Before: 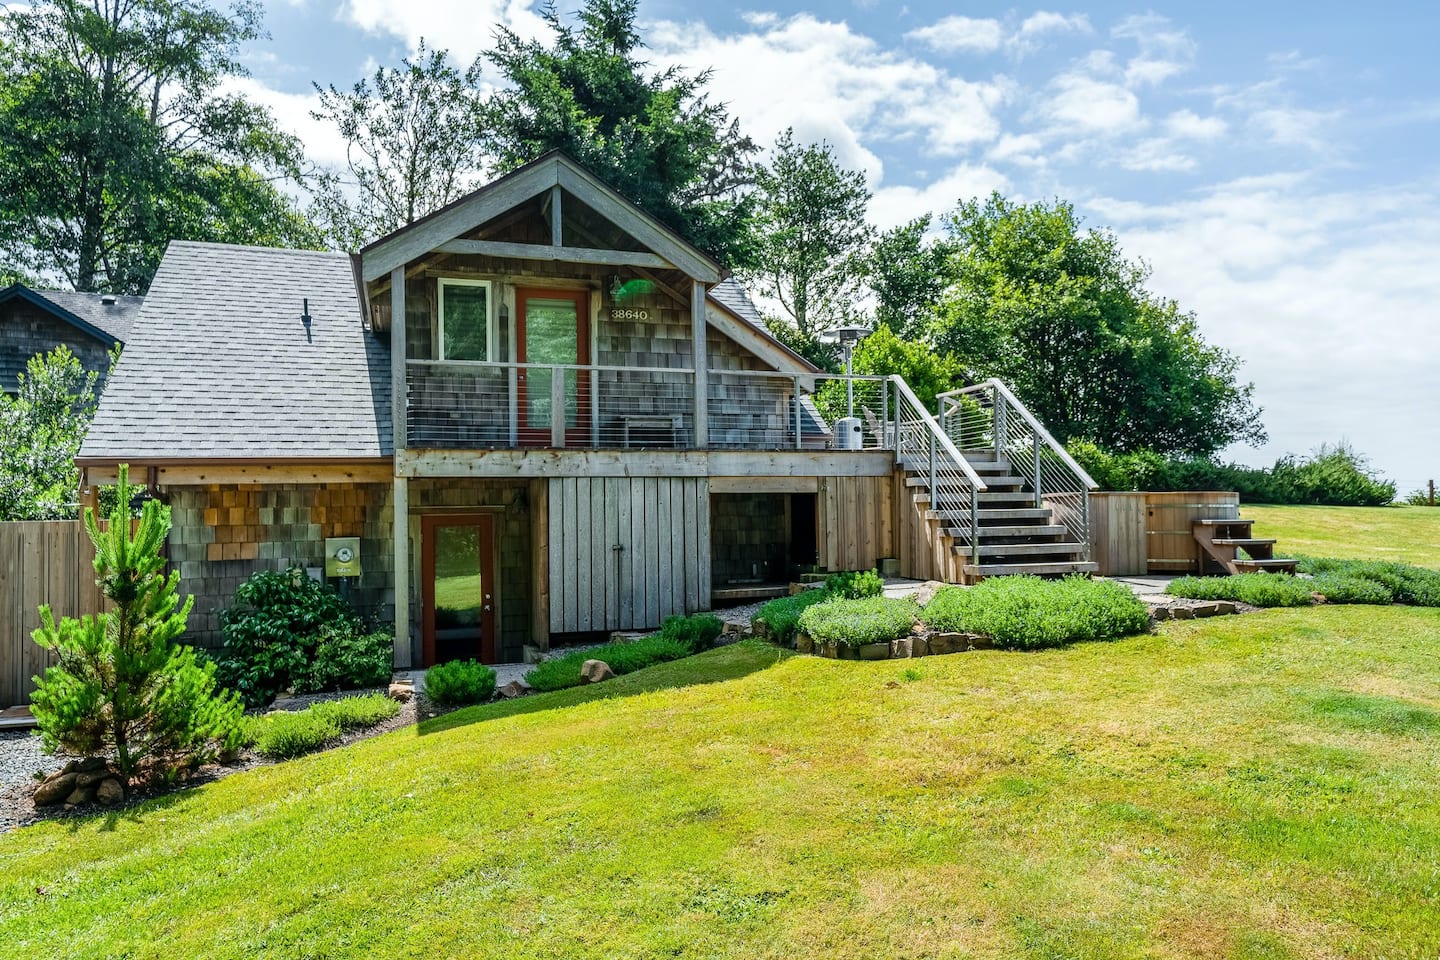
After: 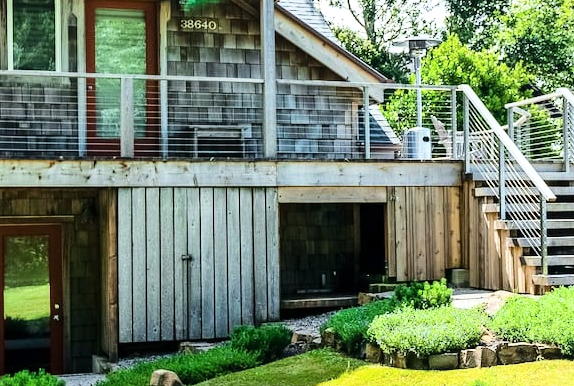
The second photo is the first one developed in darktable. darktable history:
crop: left 29.938%, top 30.257%, right 30.138%, bottom 29.475%
base curve: curves: ch0 [(0, 0) (0.032, 0.025) (0.121, 0.166) (0.206, 0.329) (0.605, 0.79) (1, 1)]
exposure: exposure 0.271 EV, compensate highlight preservation false
shadows and highlights: highlights 69.86, soften with gaussian
